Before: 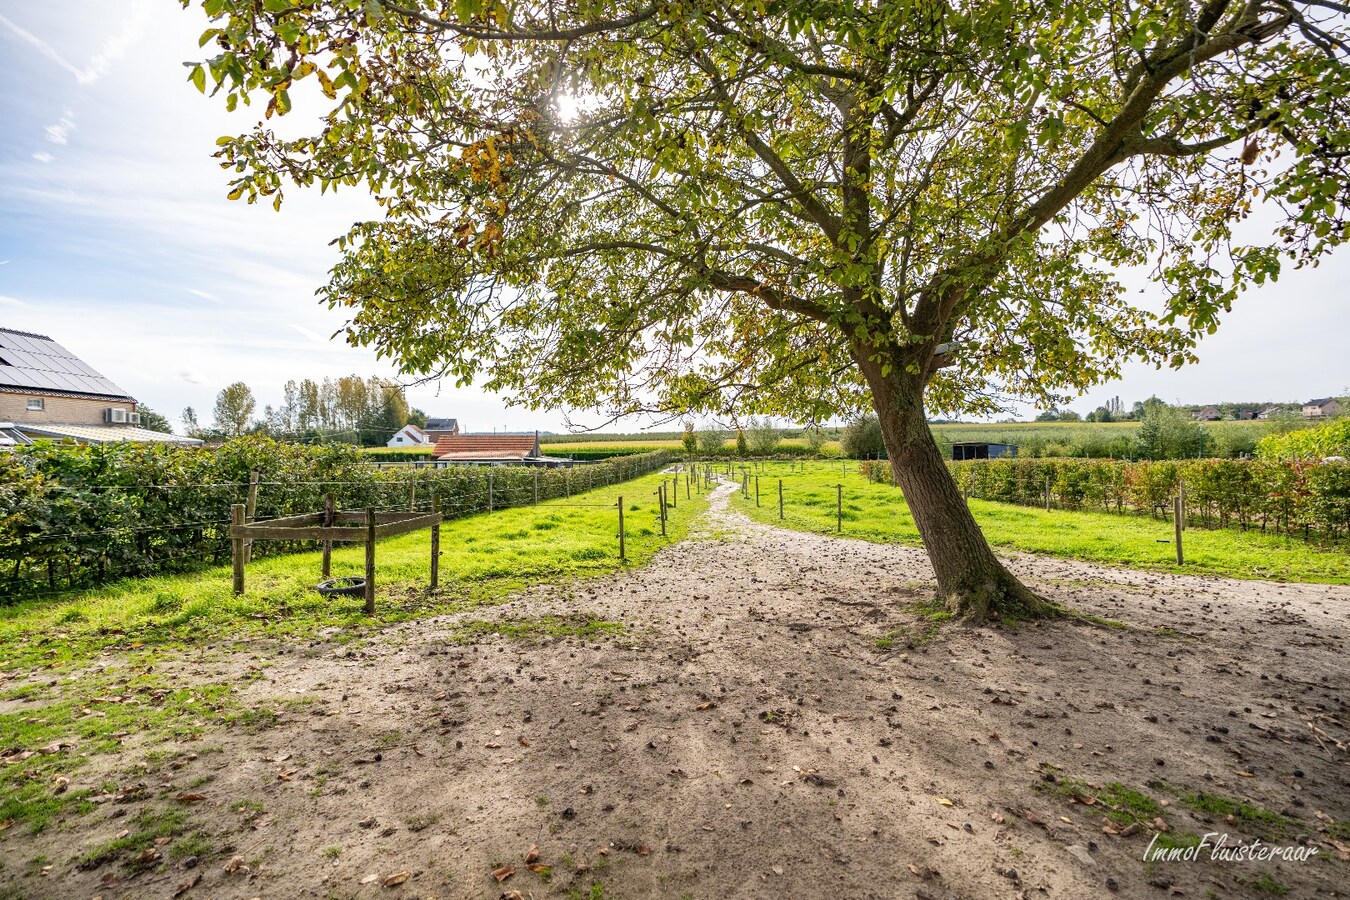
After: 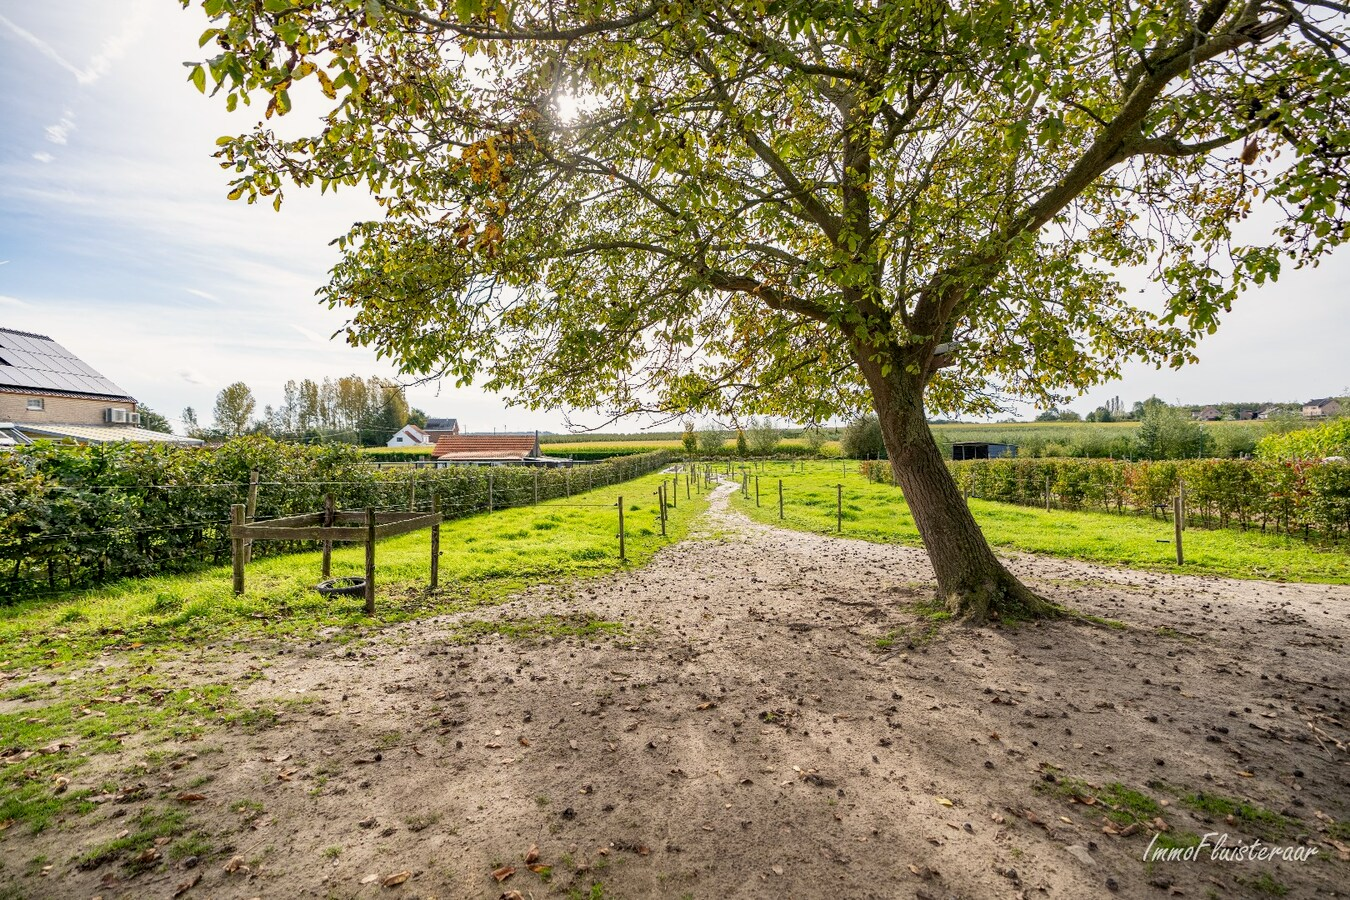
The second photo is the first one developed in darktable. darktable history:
exposure: black level correction 0.002, exposure -0.1 EV, compensate highlight preservation false
white balance: red 1.009, blue 0.985
